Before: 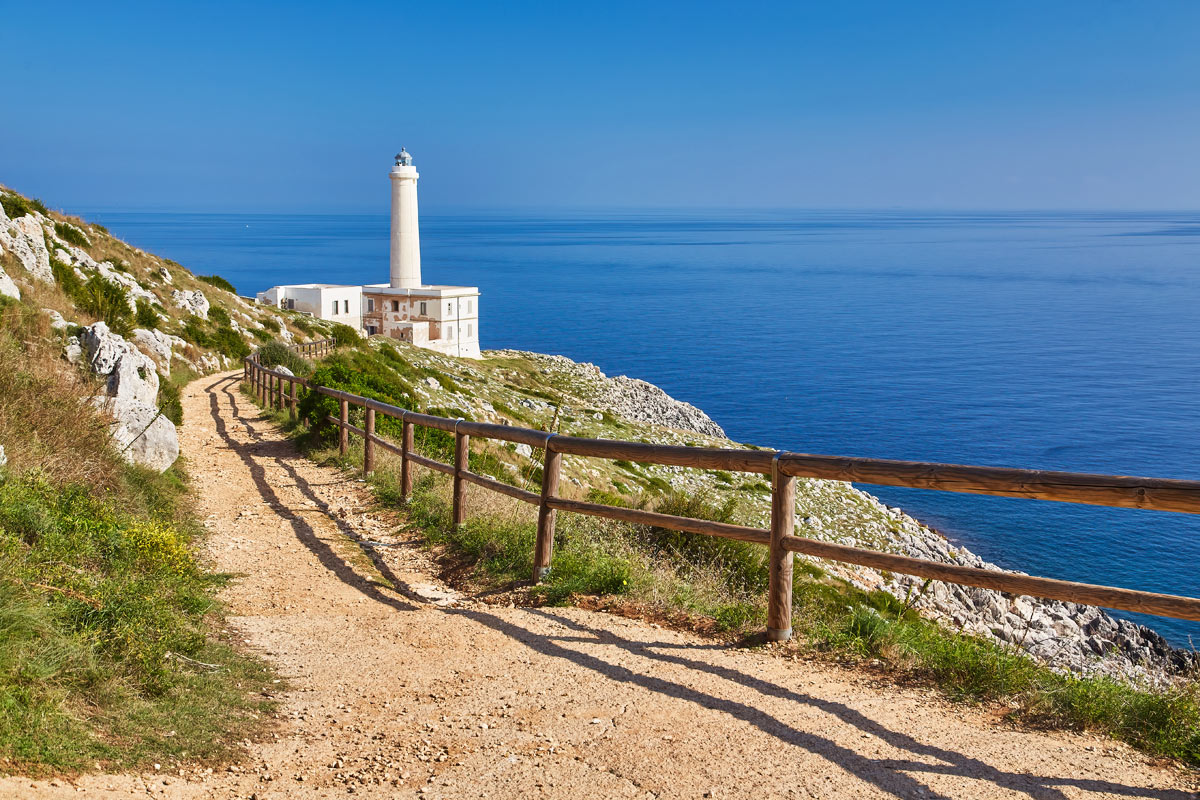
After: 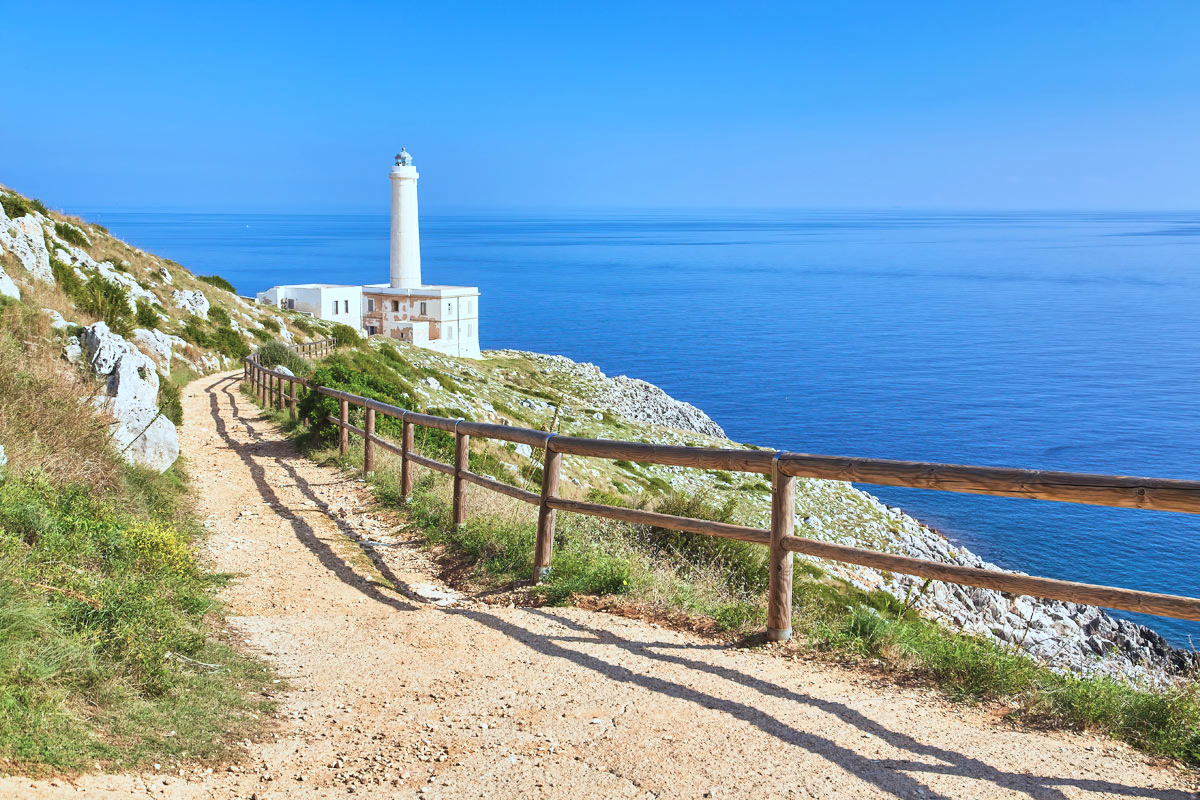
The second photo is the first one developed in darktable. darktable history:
contrast brightness saturation: contrast 0.14, brightness 0.21
color calibration: illuminant F (fluorescent), F source F9 (Cool White Deluxe 4150 K) – high CRI, x 0.374, y 0.373, temperature 4158.34 K
